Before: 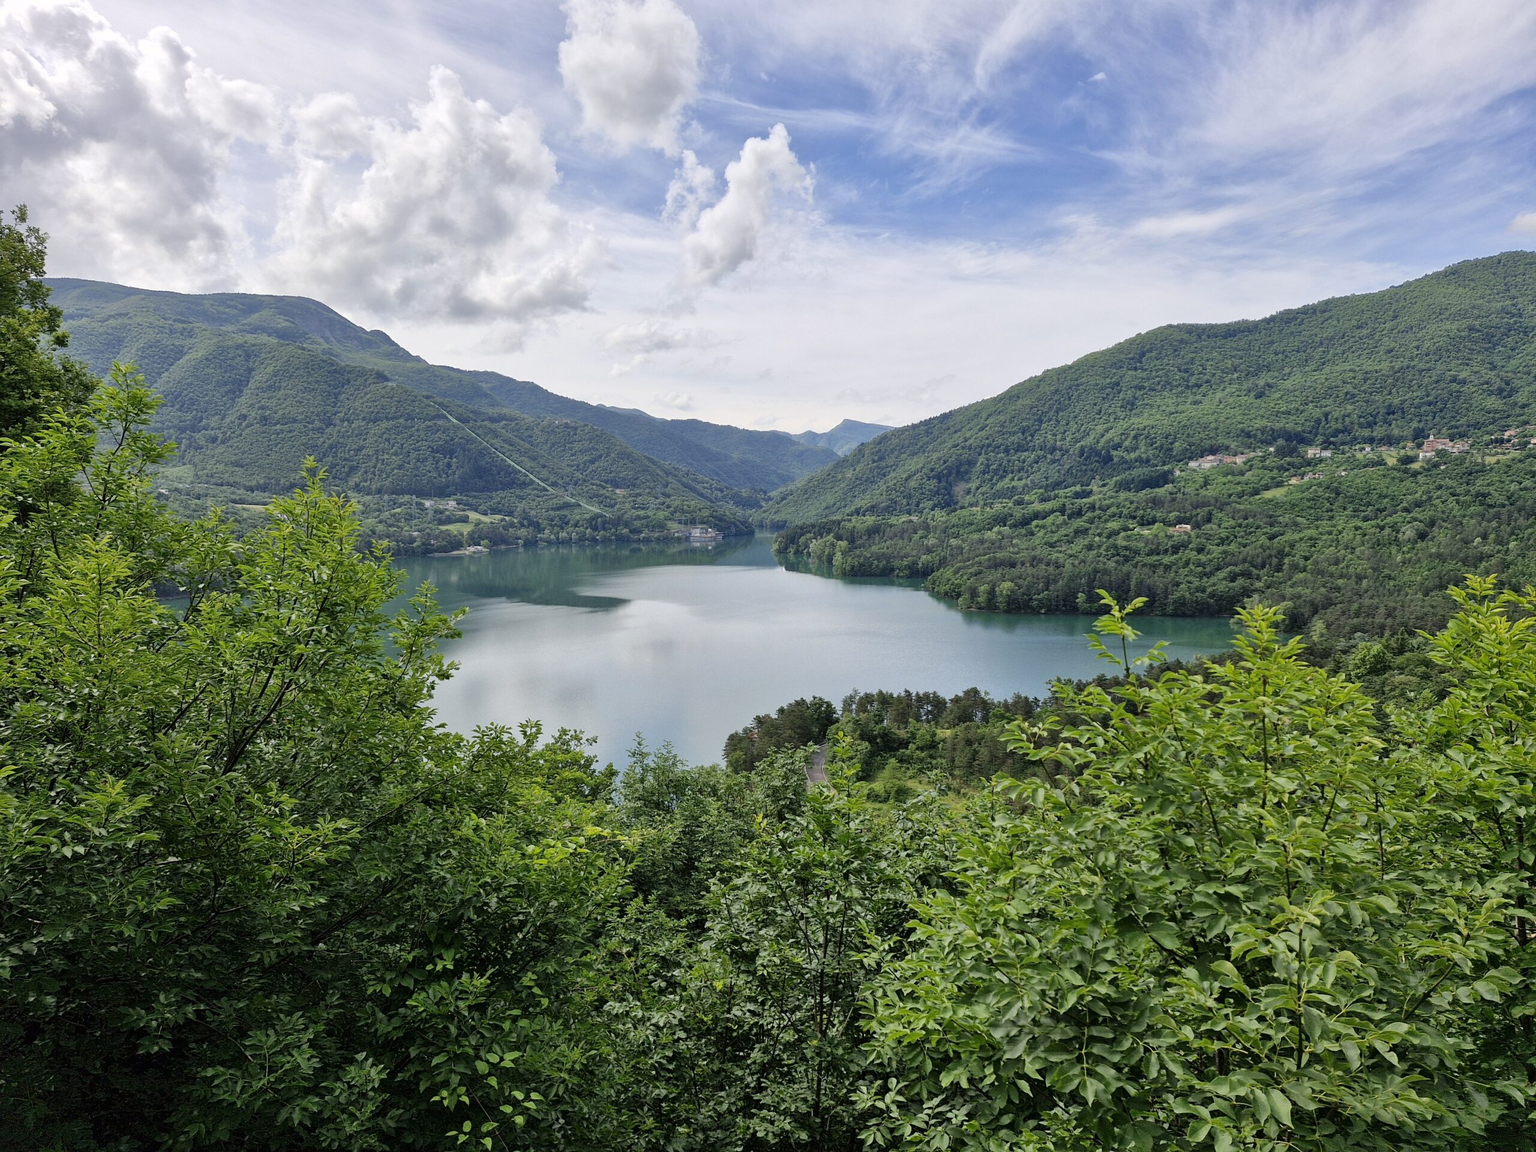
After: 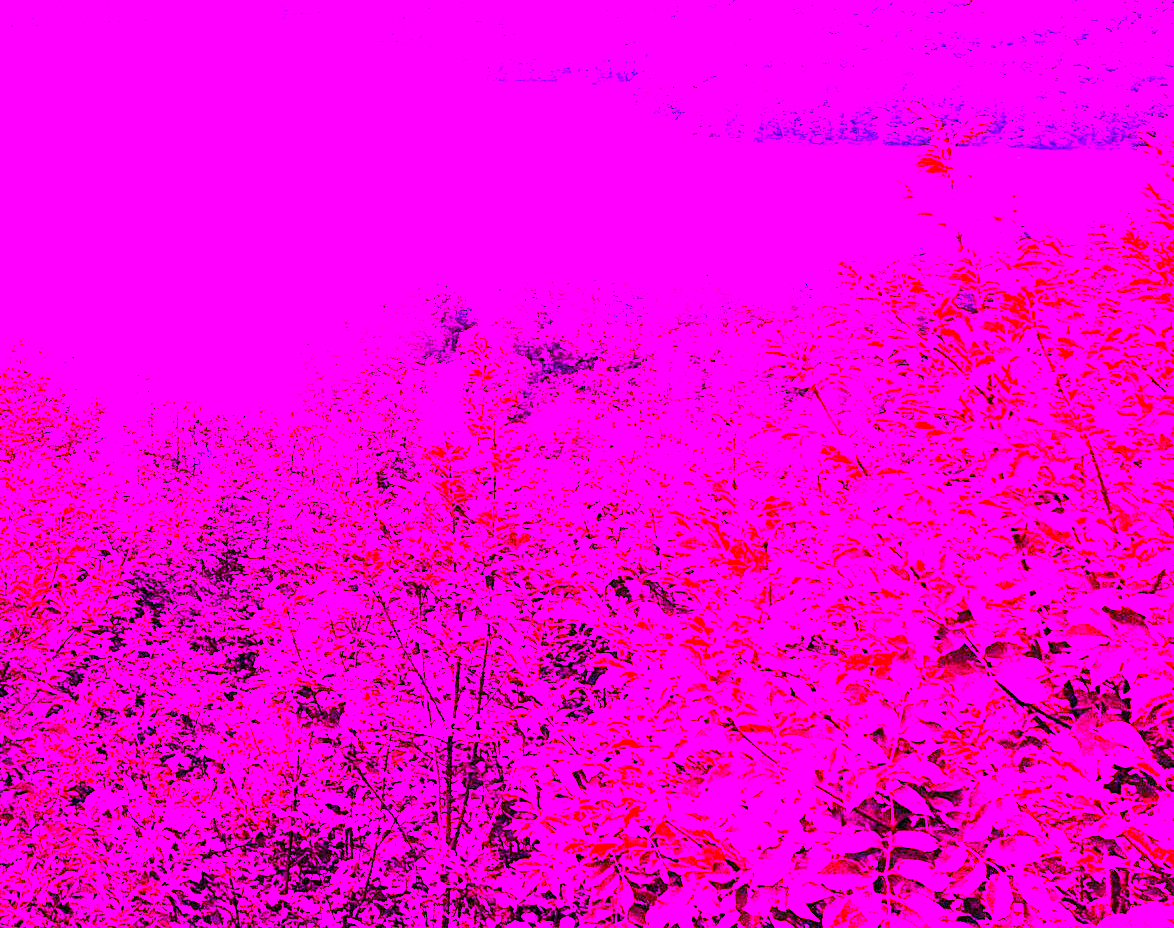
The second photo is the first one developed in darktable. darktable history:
crop: left 35.976%, top 45.819%, right 18.162%, bottom 5.807%
white balance: red 8, blue 8
color zones: curves: ch1 [(0, 0.523) (0.143, 0.545) (0.286, 0.52) (0.429, 0.506) (0.571, 0.503) (0.714, 0.503) (0.857, 0.508) (1, 0.523)]
tone equalizer: on, module defaults
